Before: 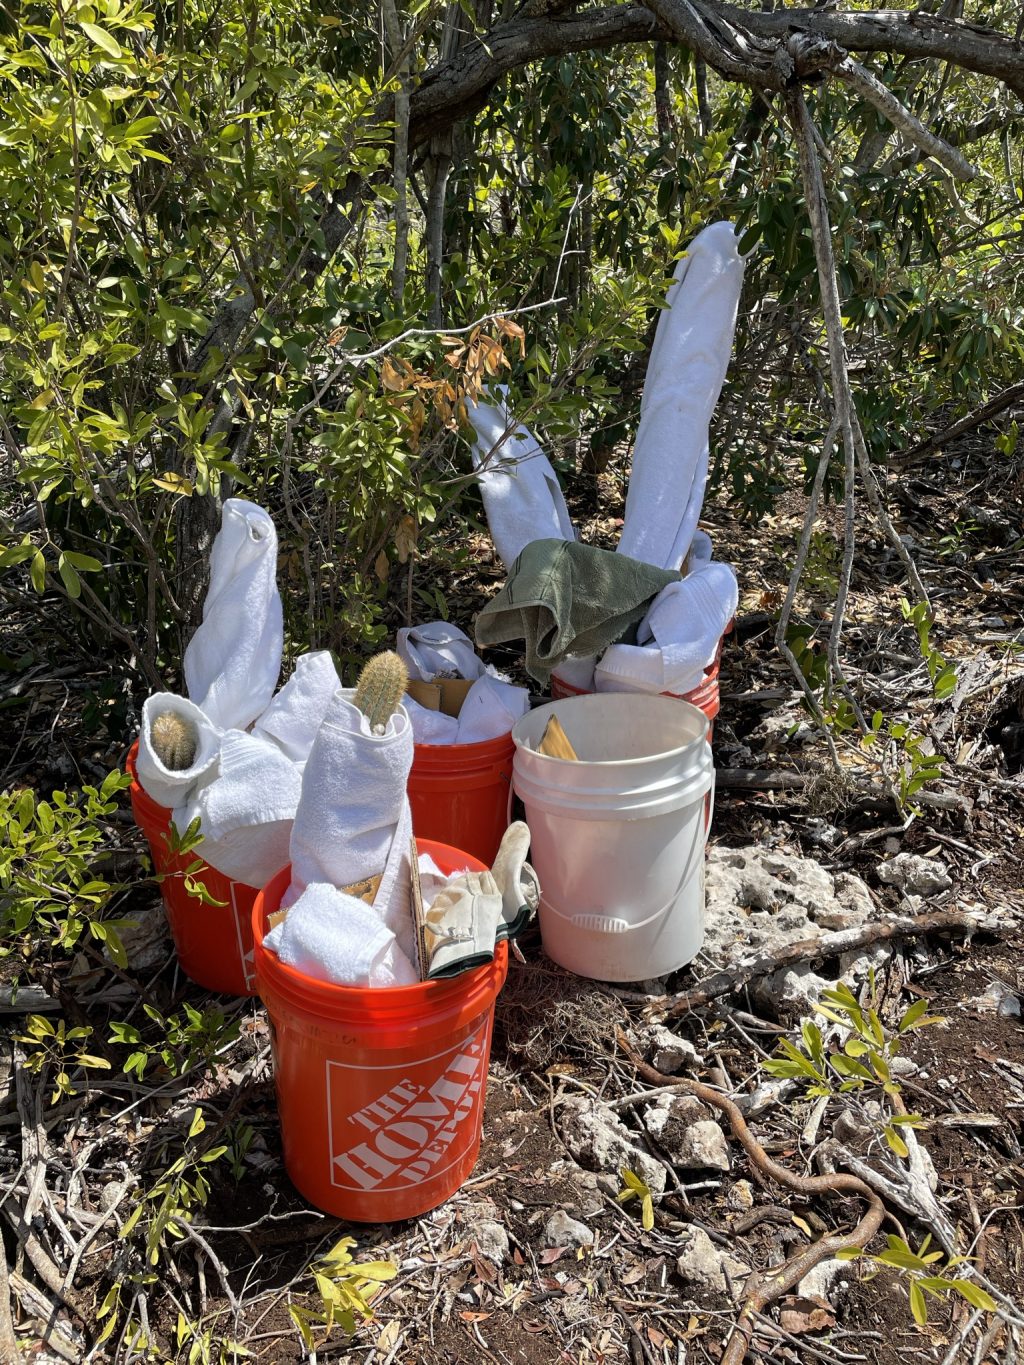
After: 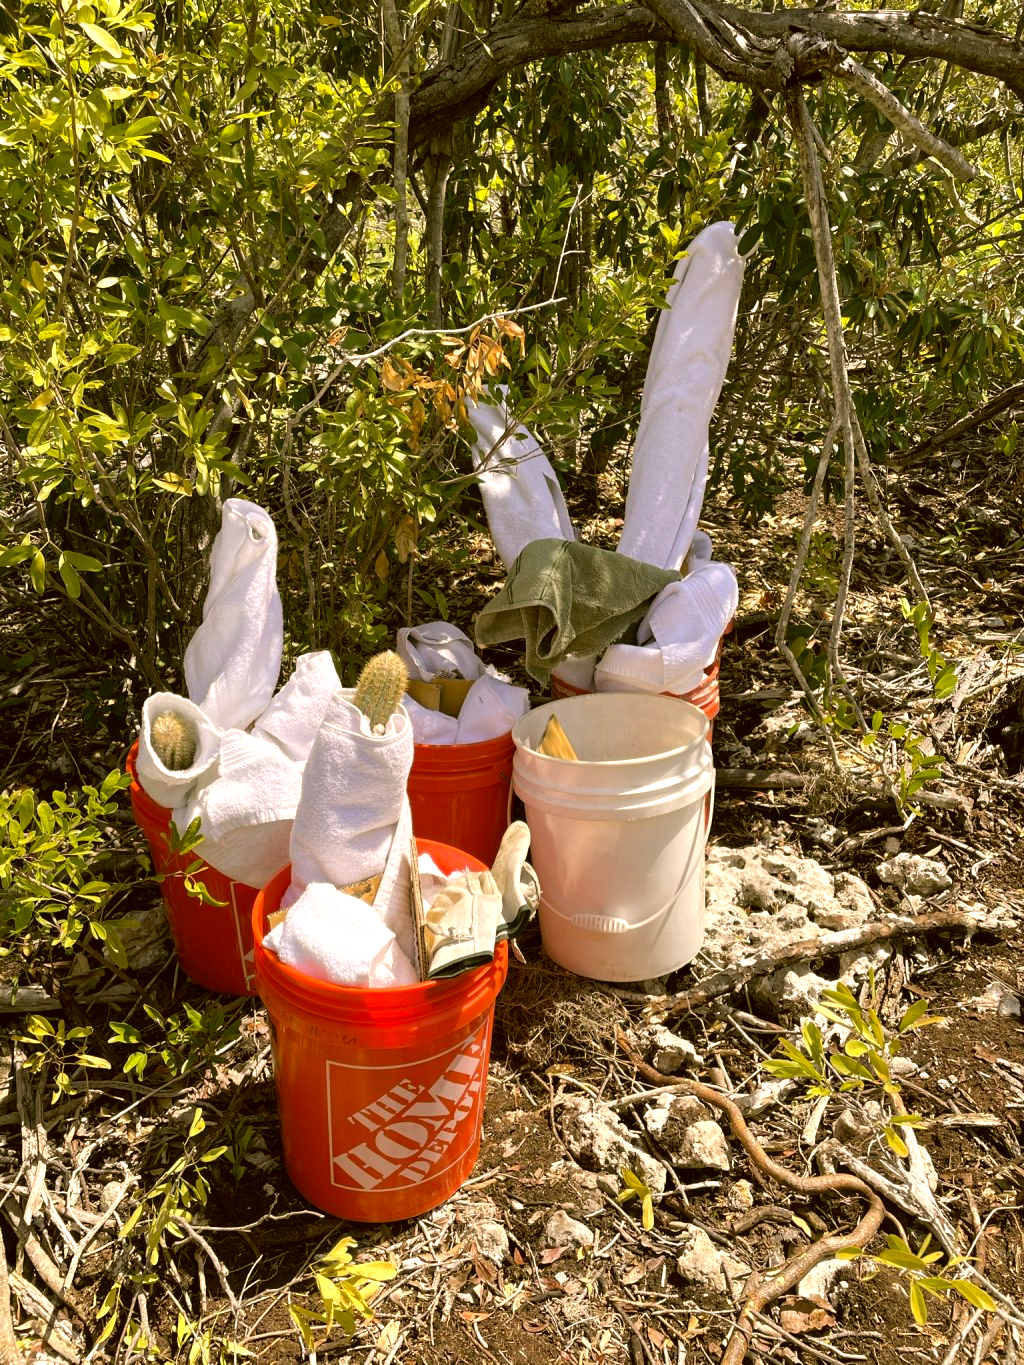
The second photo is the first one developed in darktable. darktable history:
exposure: black level correction 0, exposure 0.5 EV, compensate highlight preservation false
color correction: highlights a* 8.22, highlights b* 15.71, shadows a* -0.433, shadows b* 25.91
